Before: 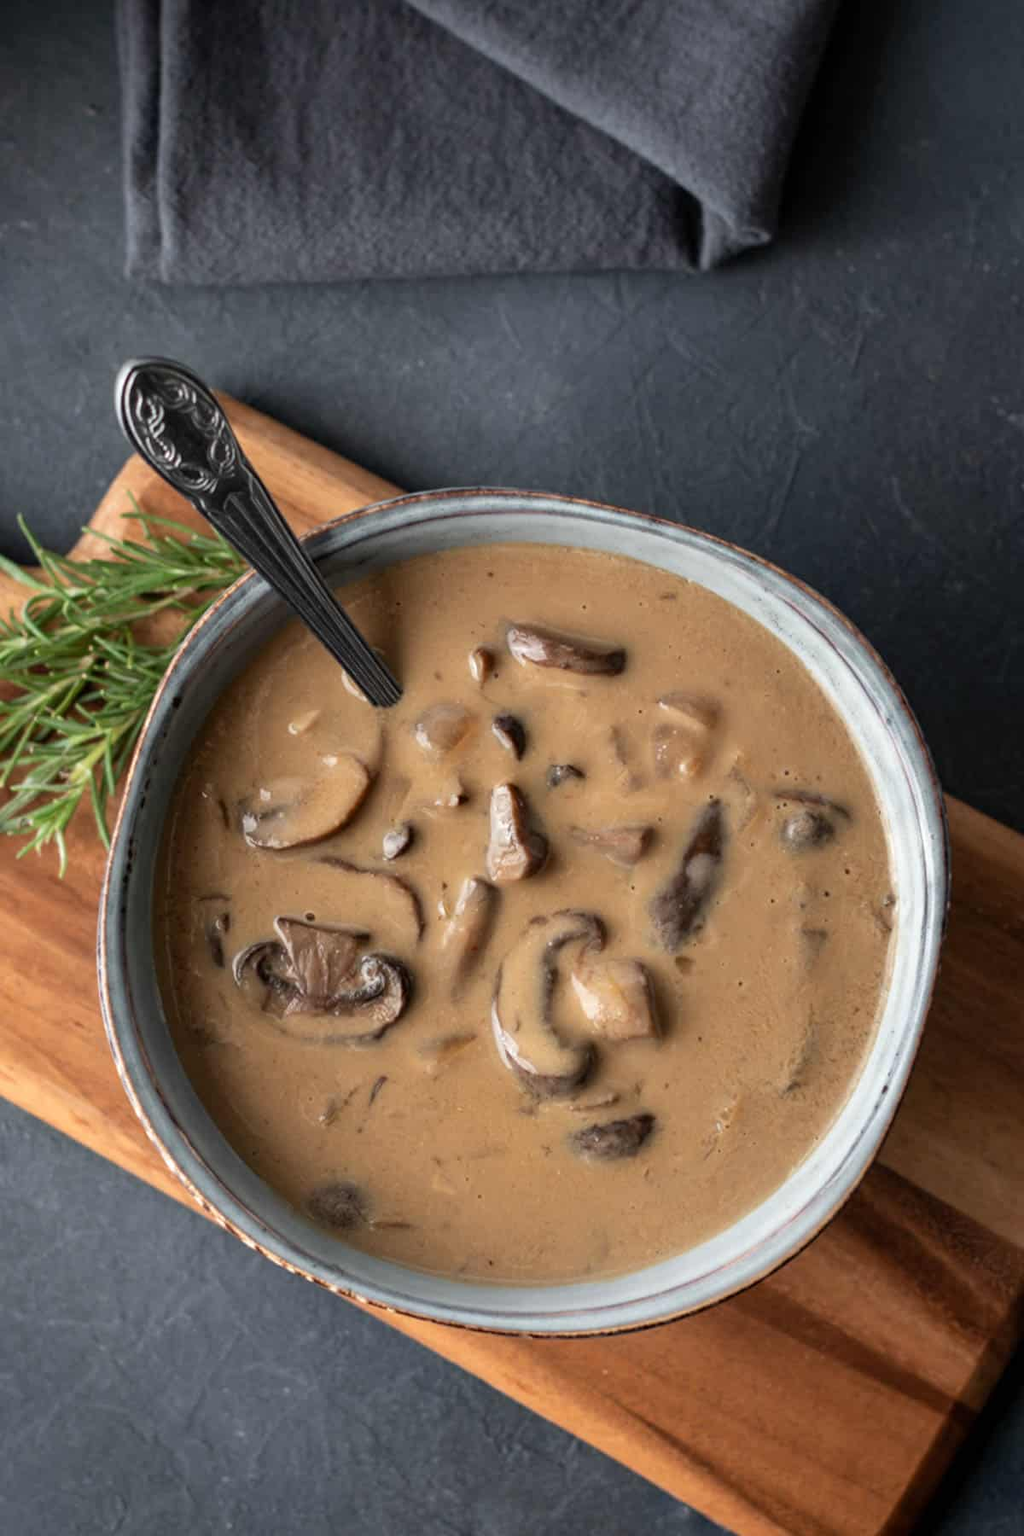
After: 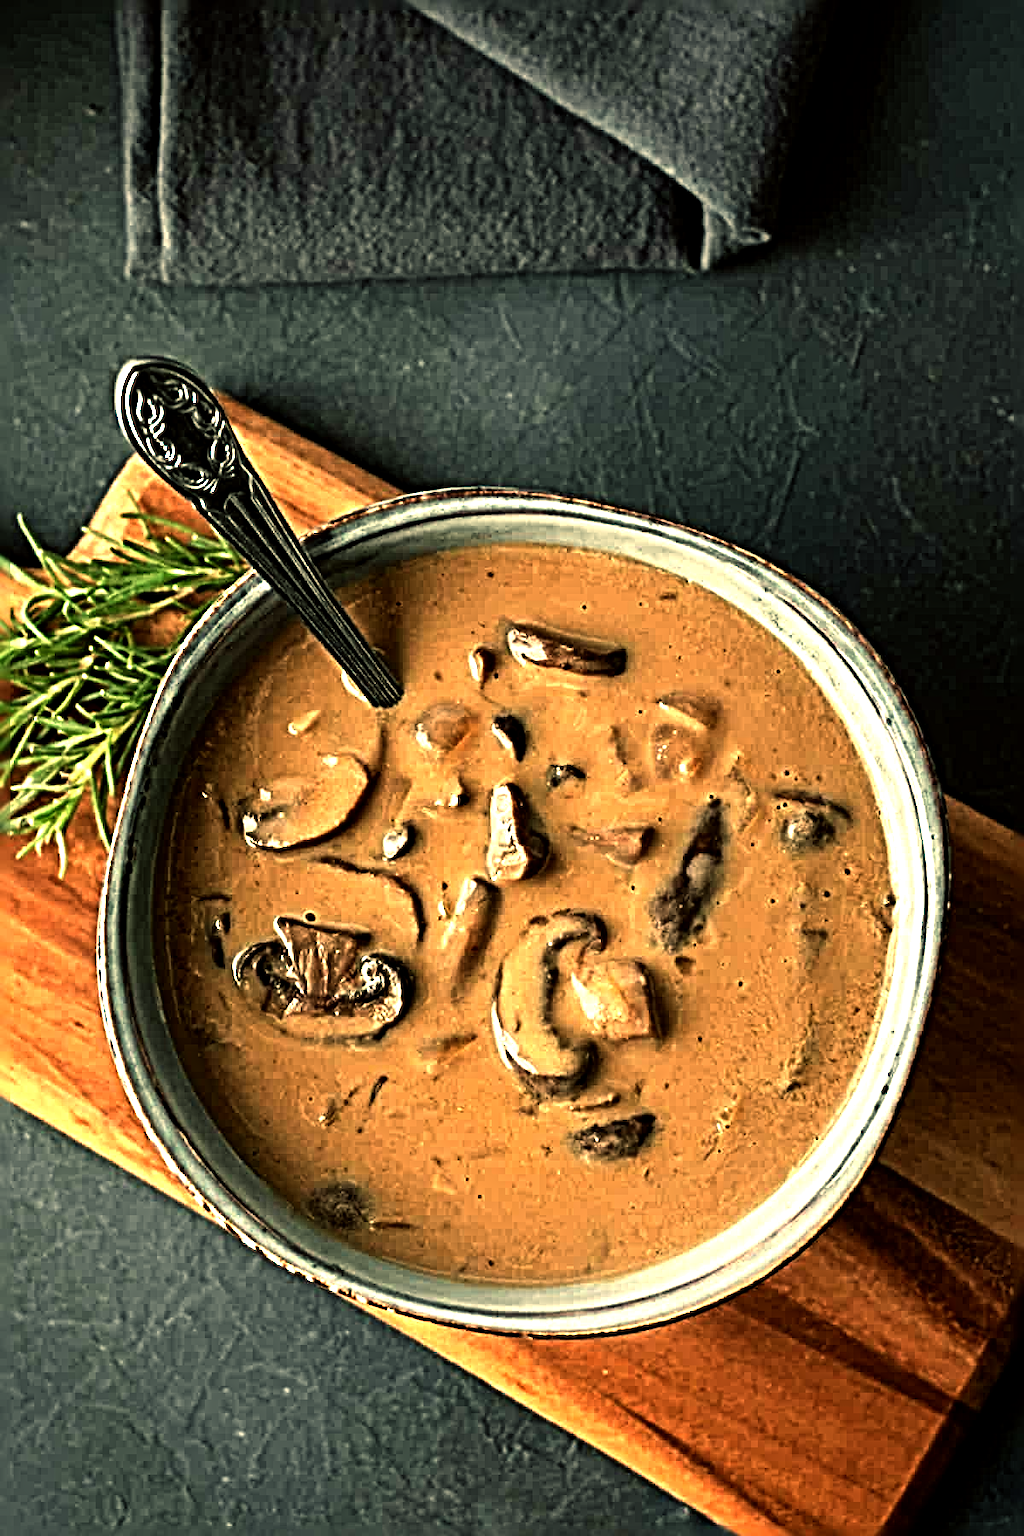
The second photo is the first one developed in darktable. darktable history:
sharpen: radius 6.3, amount 1.8, threshold 0
exposure: exposure 0.4 EV, compensate highlight preservation false
color balance: mode lift, gamma, gain (sRGB), lift [1.014, 0.966, 0.918, 0.87], gamma [0.86, 0.734, 0.918, 0.976], gain [1.063, 1.13, 1.063, 0.86]
